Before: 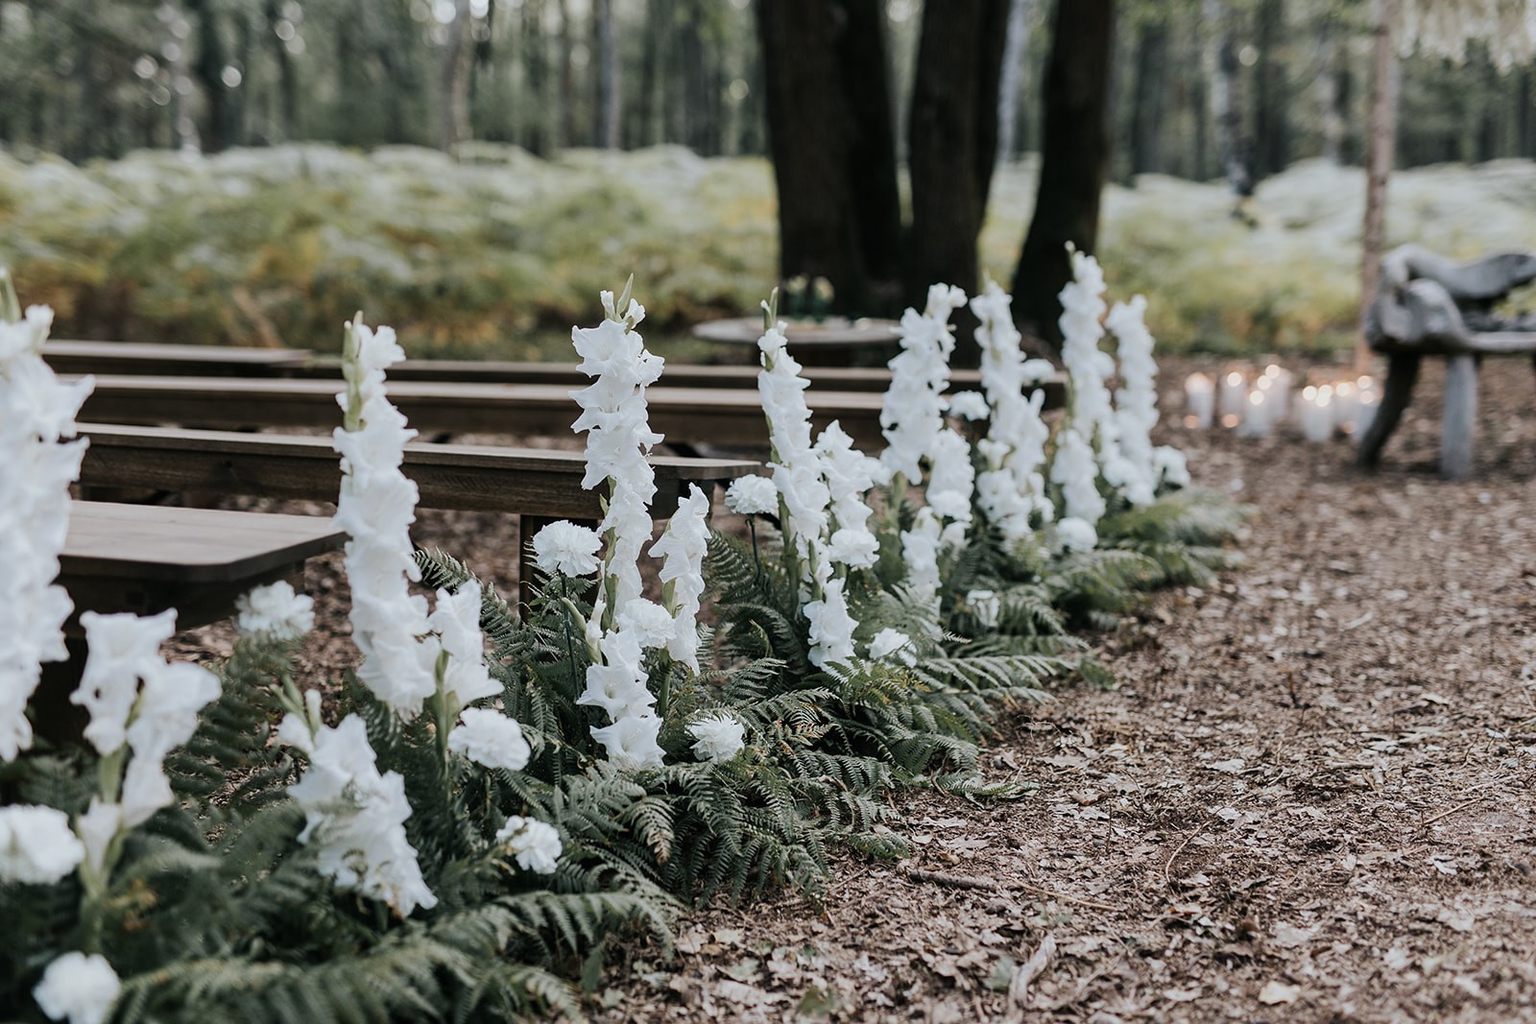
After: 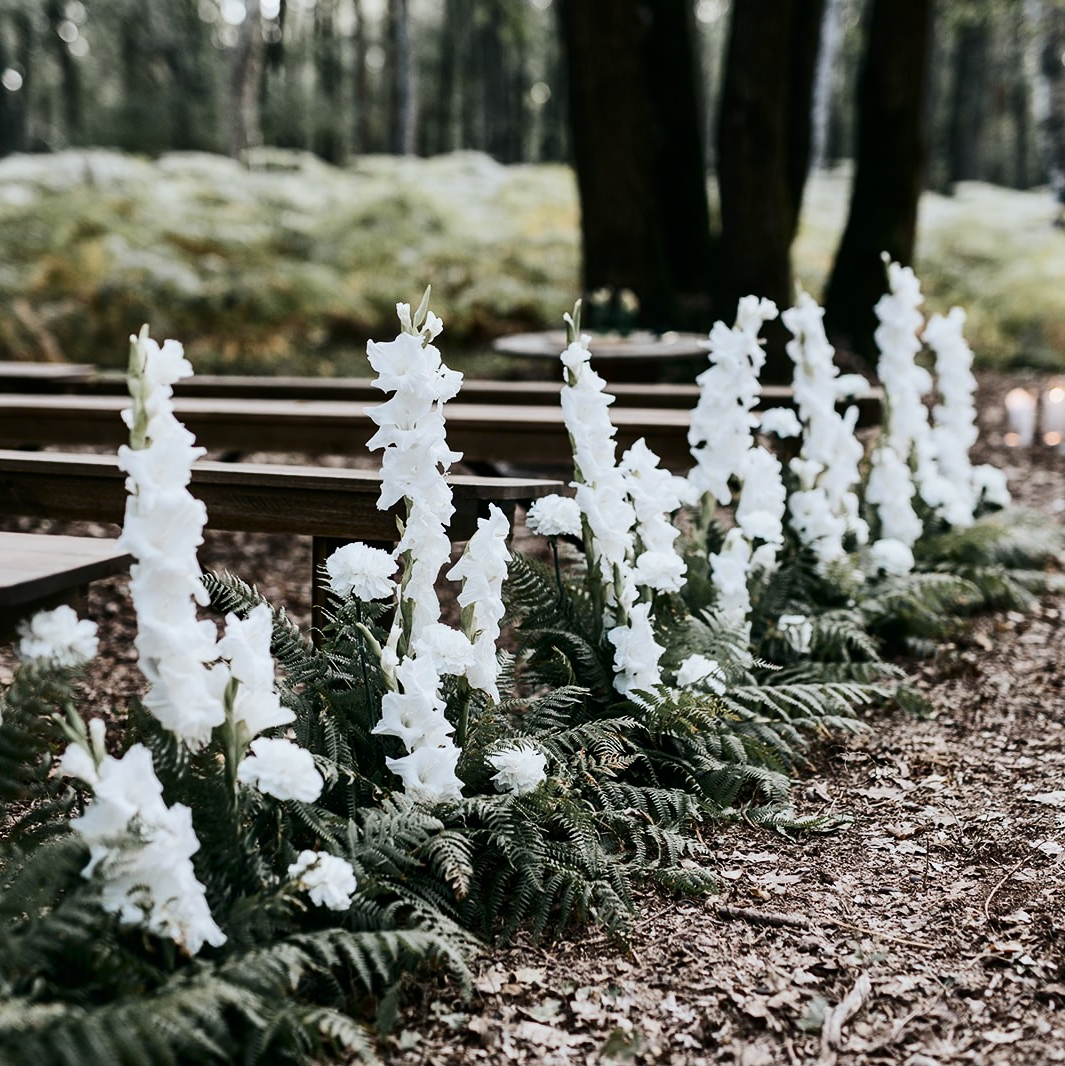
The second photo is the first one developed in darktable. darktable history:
crop and rotate: left 14.338%, right 19.052%
contrast brightness saturation: contrast 0.295
